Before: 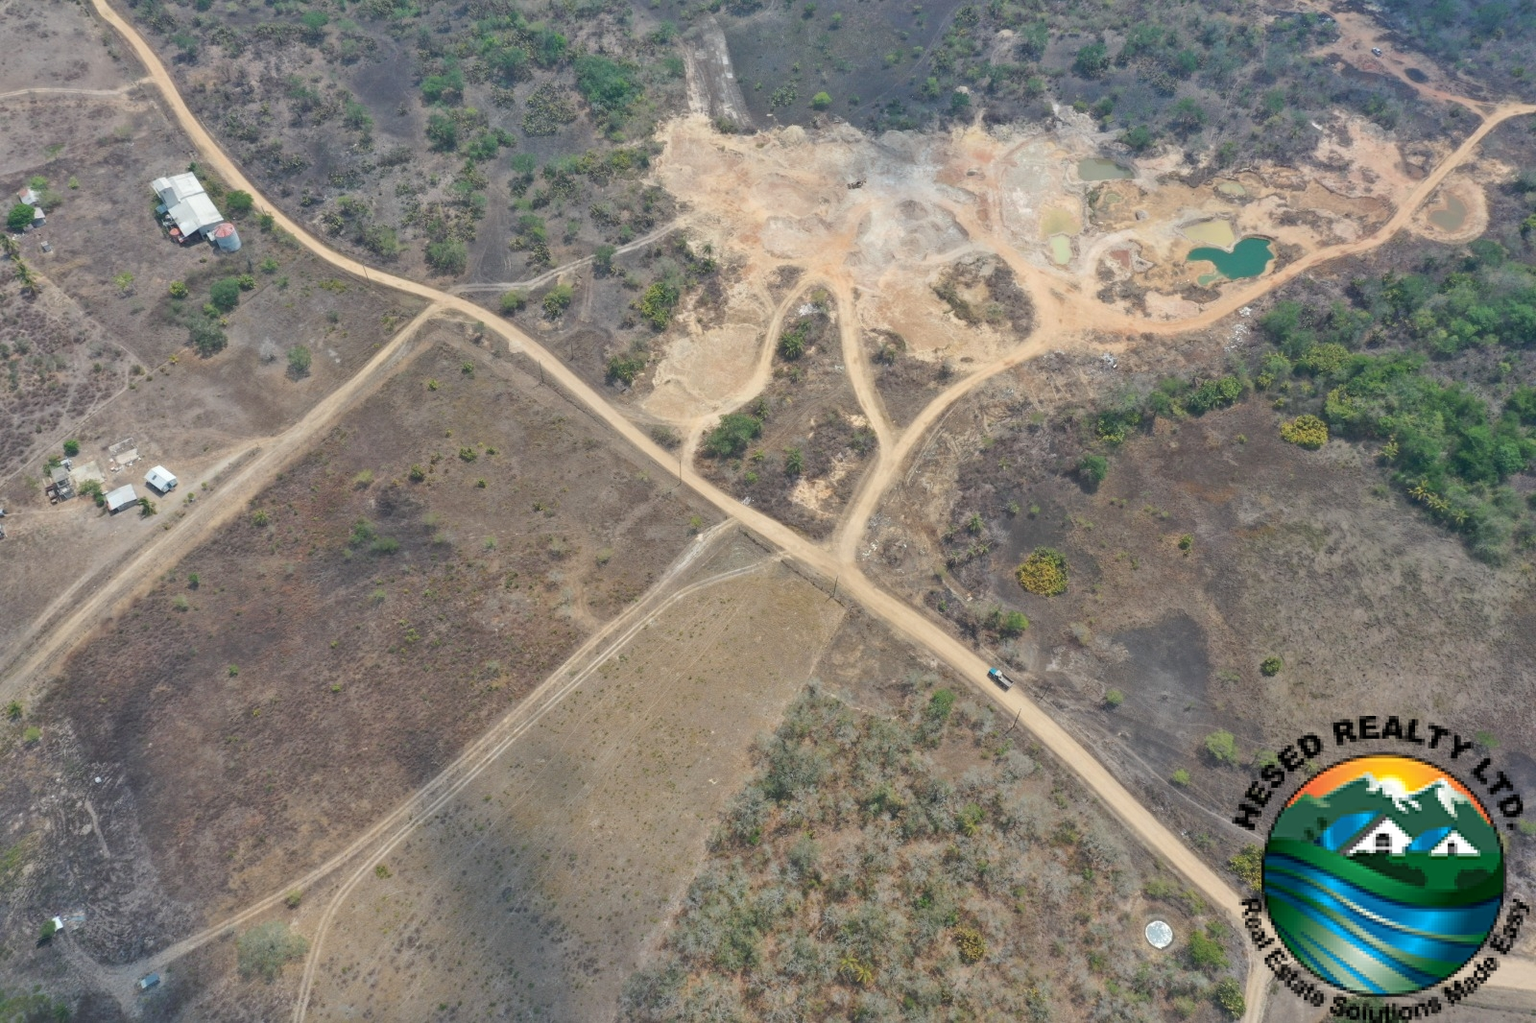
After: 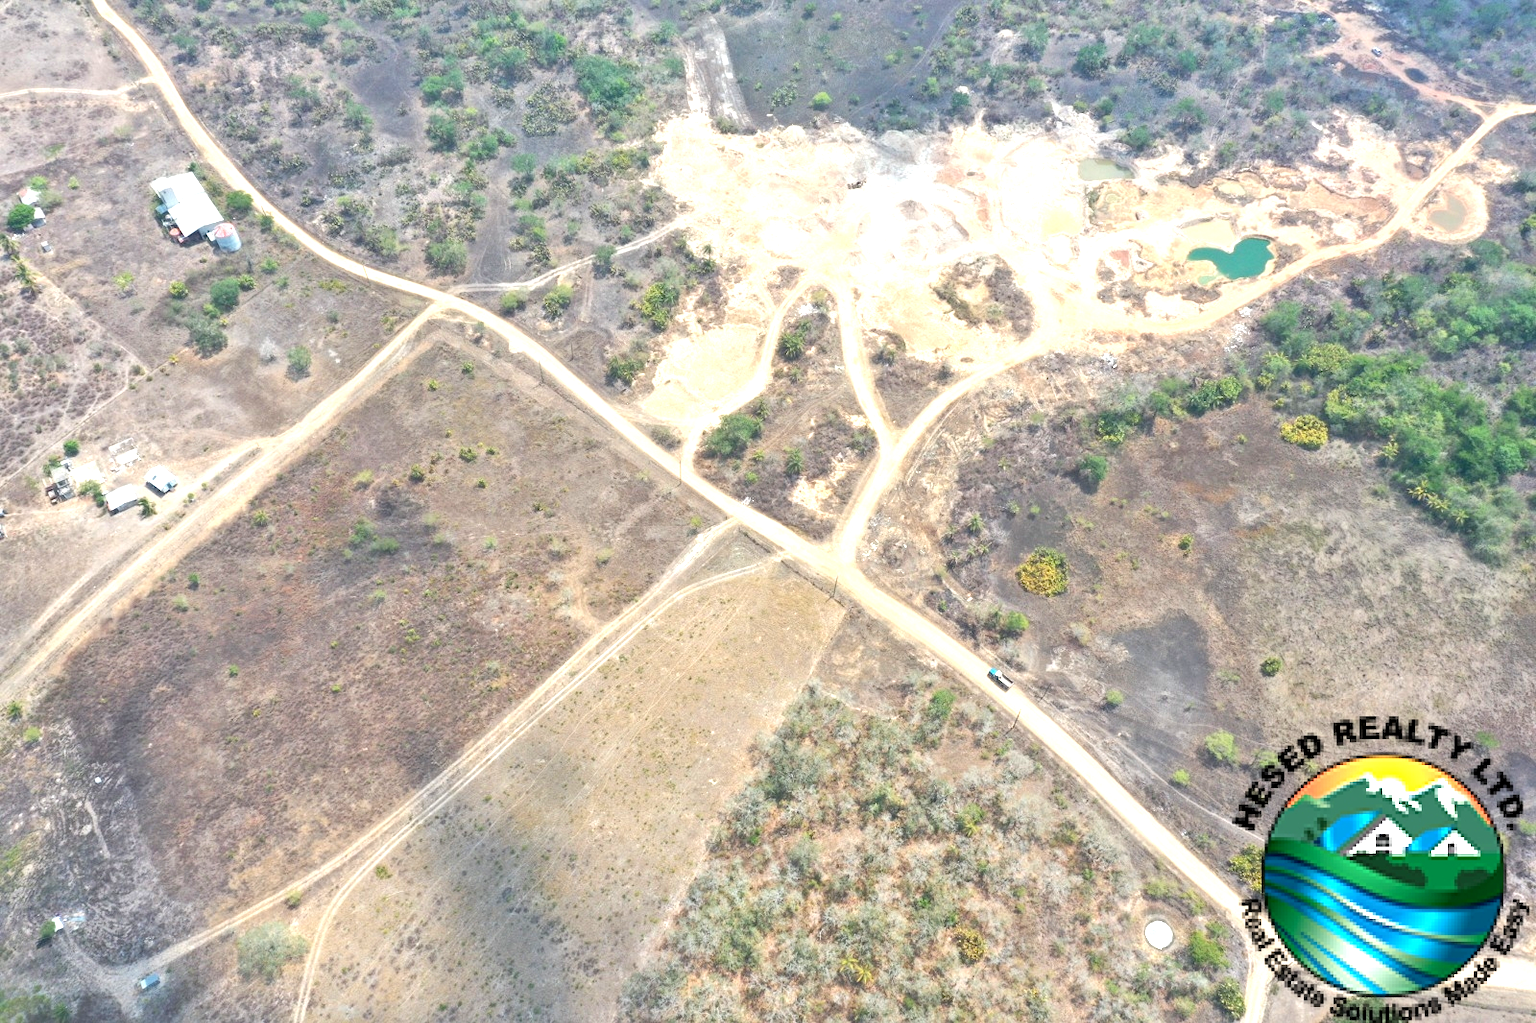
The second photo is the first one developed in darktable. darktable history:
exposure: black level correction 0, exposure 1.2 EV, compensate exposure bias true, compensate highlight preservation false
contrast equalizer: octaves 7, y [[0.6 ×6], [0.55 ×6], [0 ×6], [0 ×6], [0 ×6]], mix 0.15
